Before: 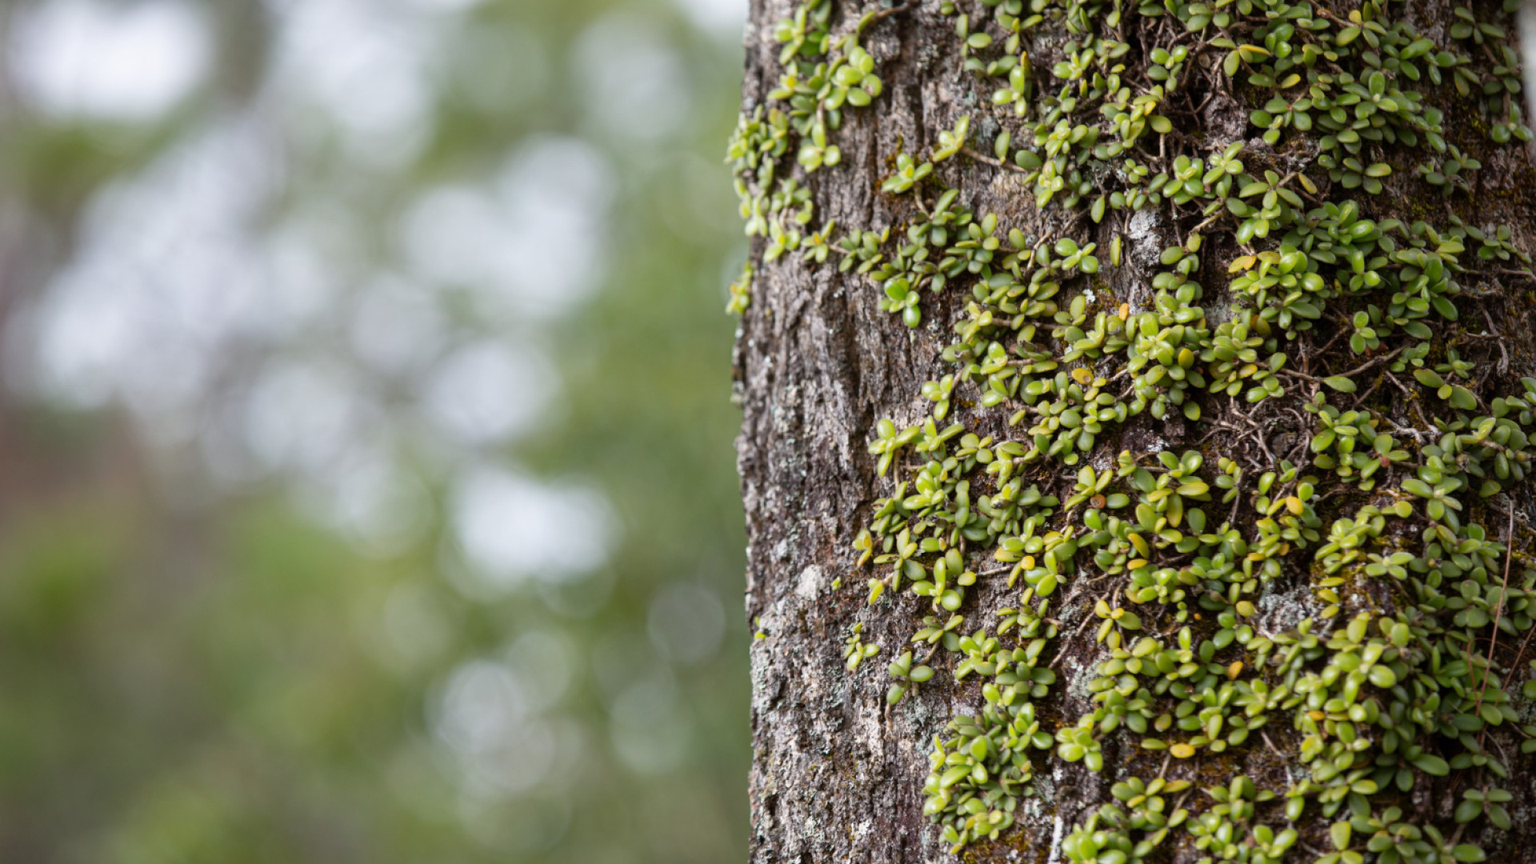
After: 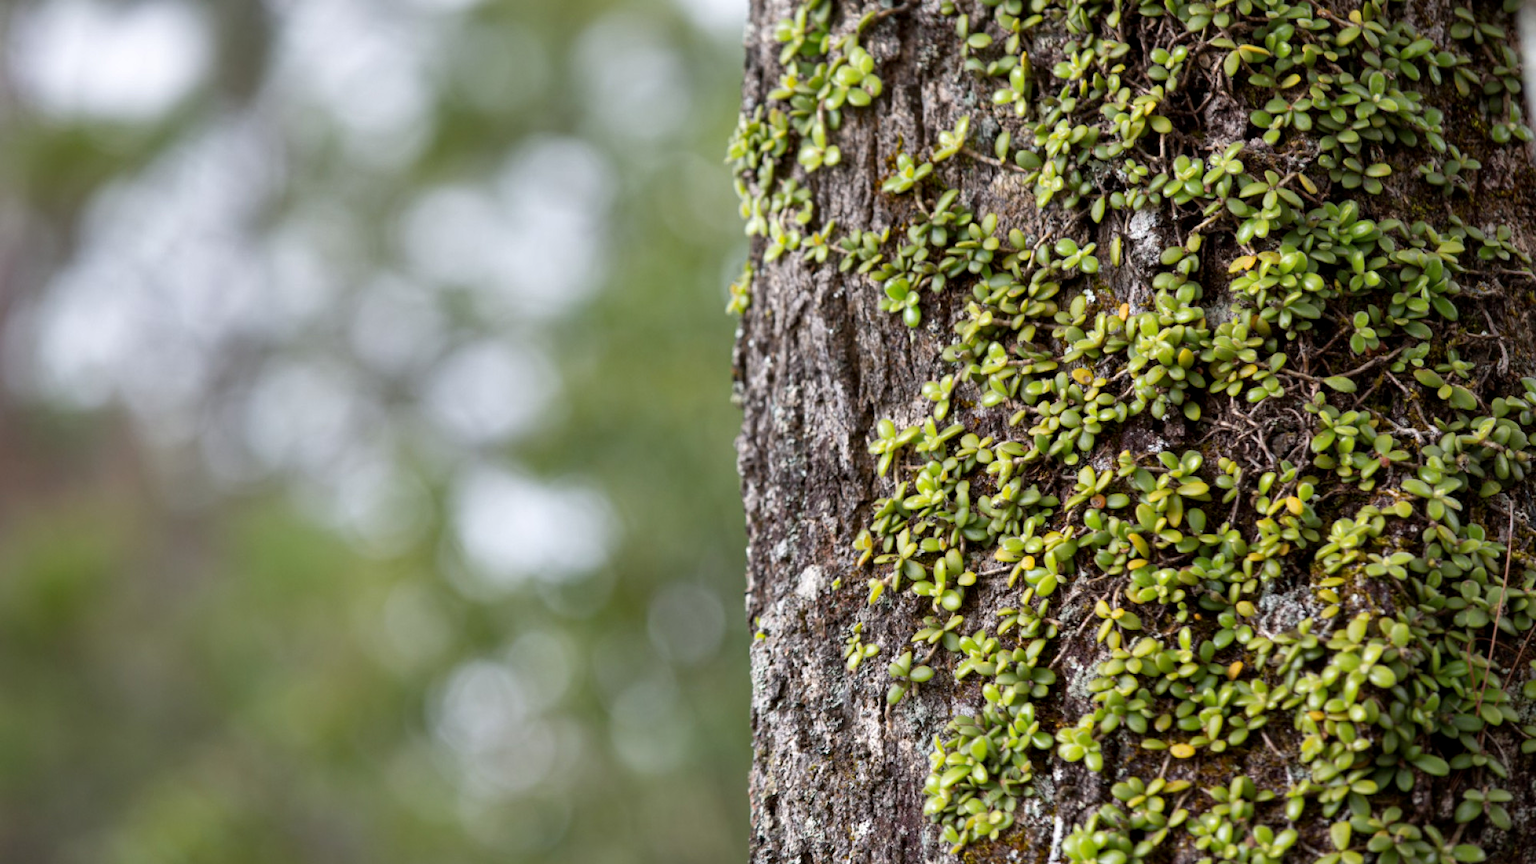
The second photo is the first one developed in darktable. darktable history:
contrast equalizer: octaves 7, y [[0.6 ×6], [0.55 ×6], [0 ×6], [0 ×6], [0 ×6]], mix 0.2
shadows and highlights: shadows 25, highlights -48, soften with gaussian
